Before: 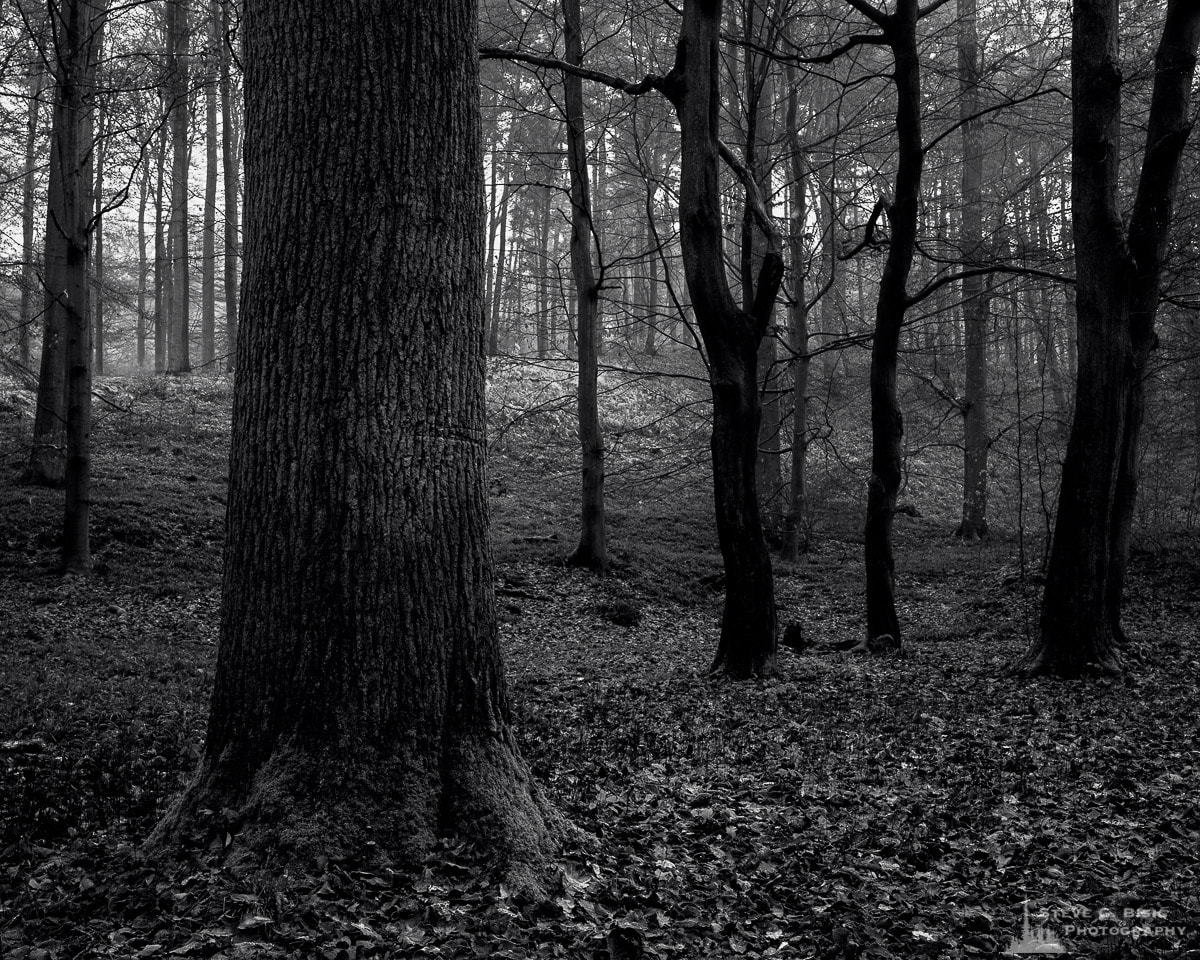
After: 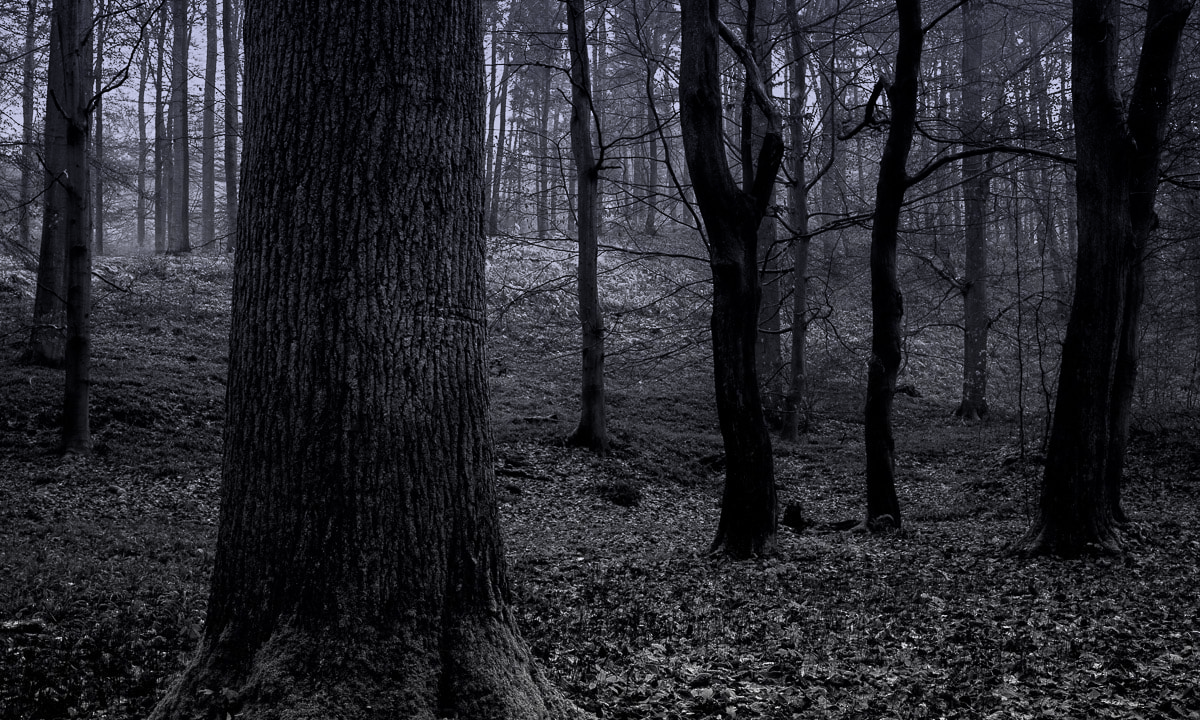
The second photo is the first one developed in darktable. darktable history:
graduated density: hue 238.83°, saturation 50%
crop and rotate: top 12.5%, bottom 12.5%
